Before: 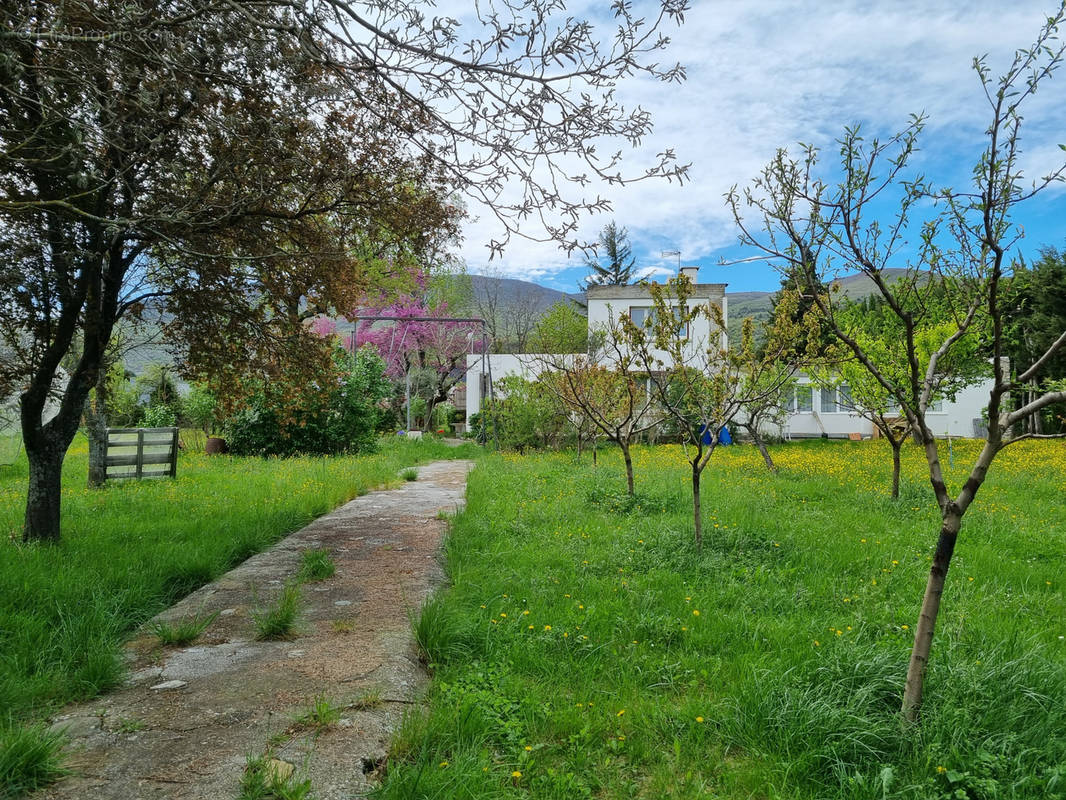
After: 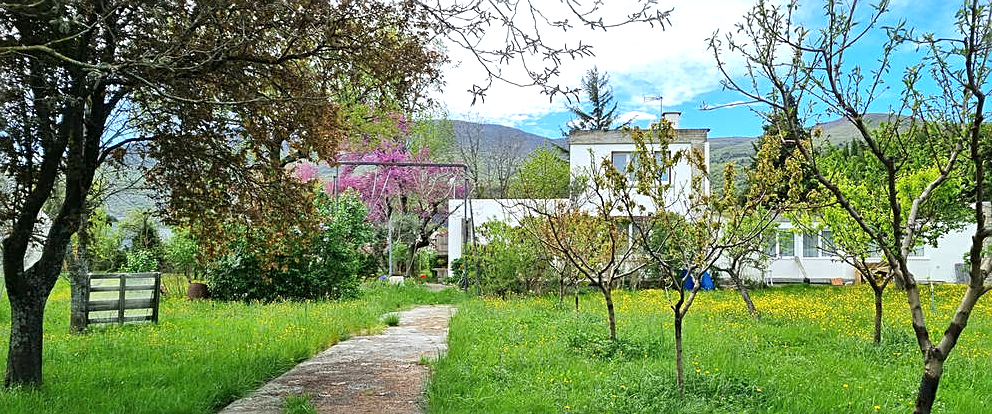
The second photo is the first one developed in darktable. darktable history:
crop: left 1.762%, top 19.408%, right 5.045%, bottom 28.05%
contrast brightness saturation: contrast 0.047
exposure: exposure 0.607 EV, compensate exposure bias true, compensate highlight preservation false
sharpen: amount 0.496
